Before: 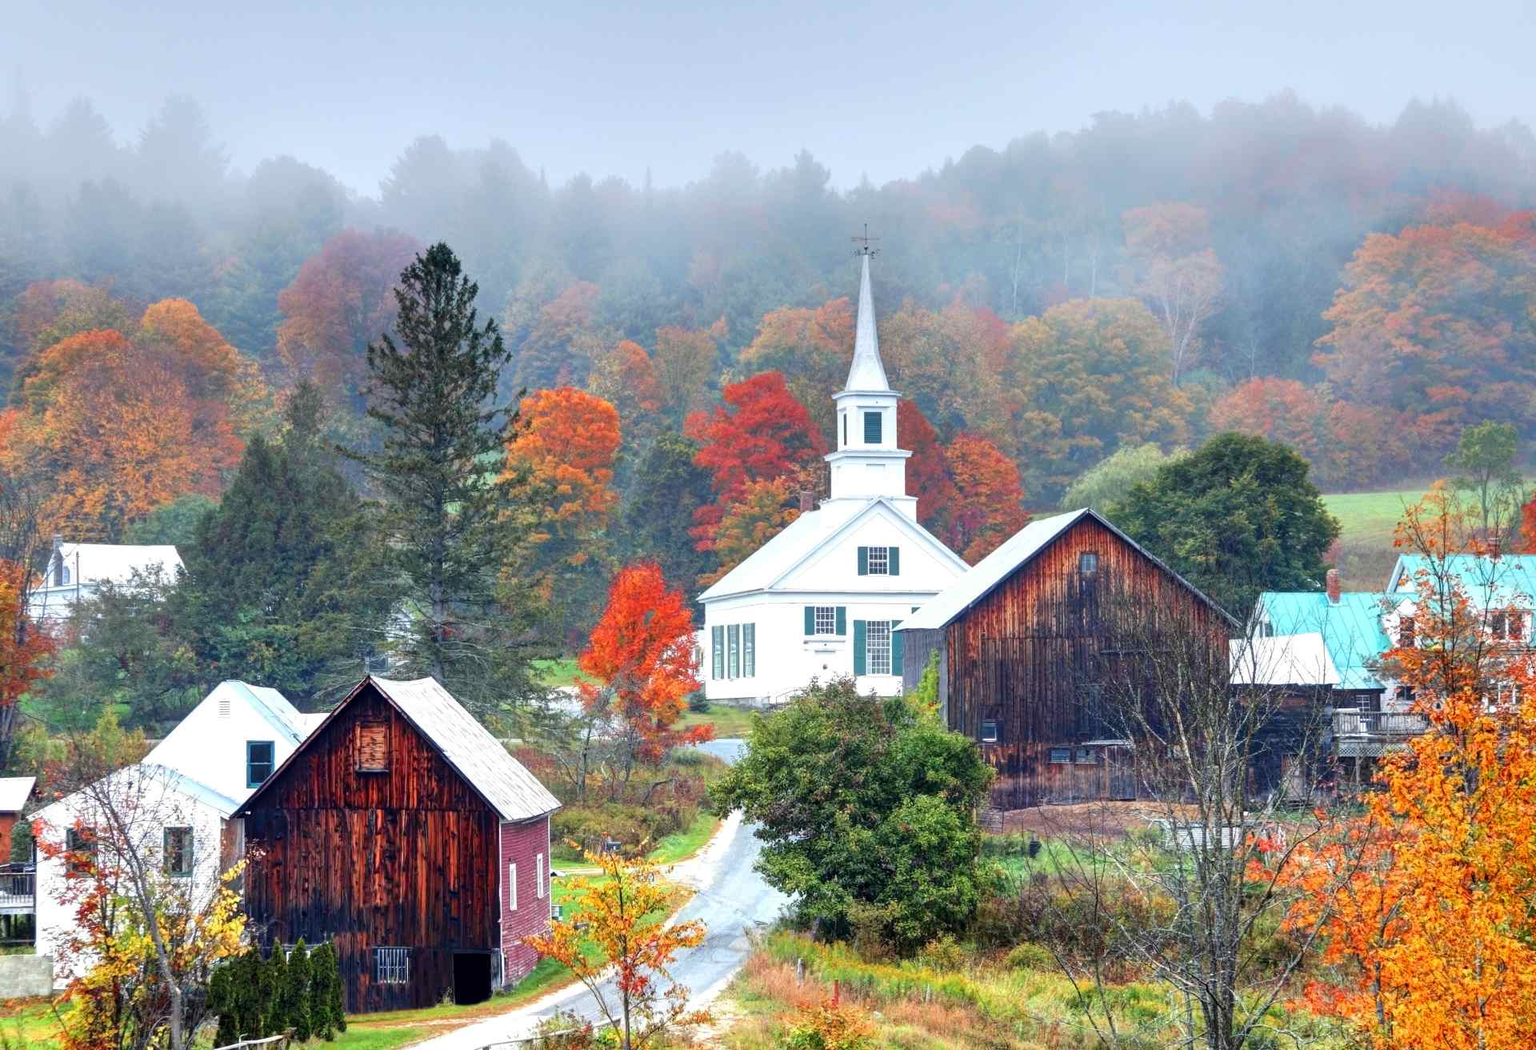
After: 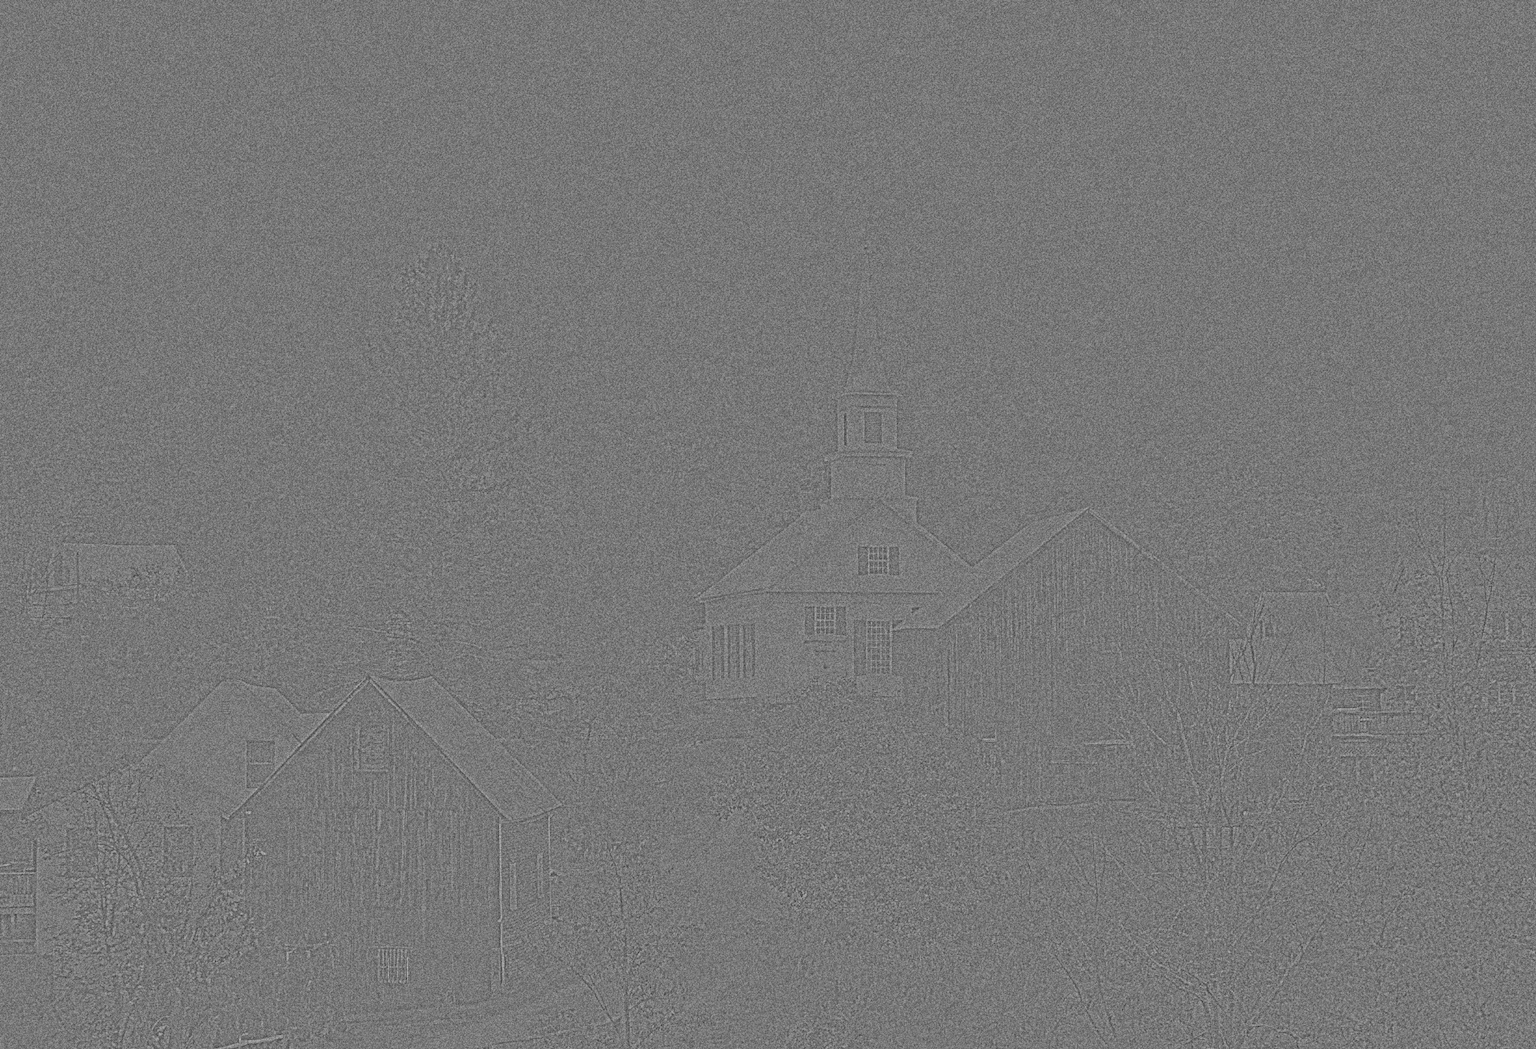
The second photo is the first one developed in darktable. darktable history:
exposure: exposure 0.127 EV, compensate highlight preservation false
highpass: sharpness 9.84%, contrast boost 9.94%
grain: coarseness 10.62 ISO, strength 55.56%
